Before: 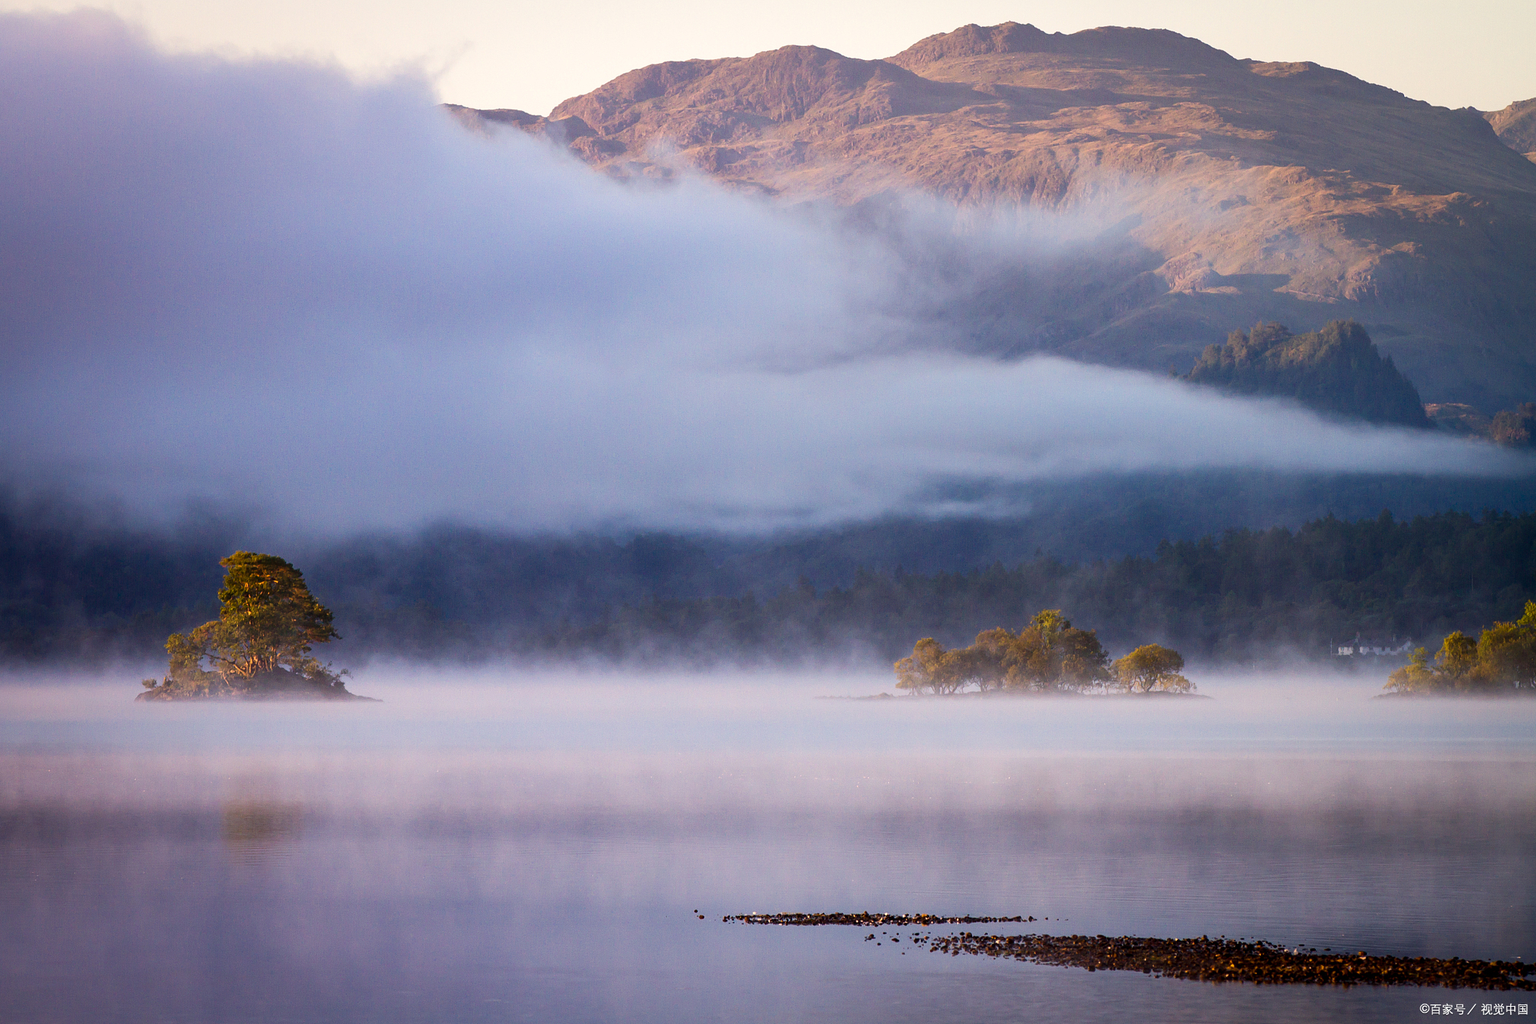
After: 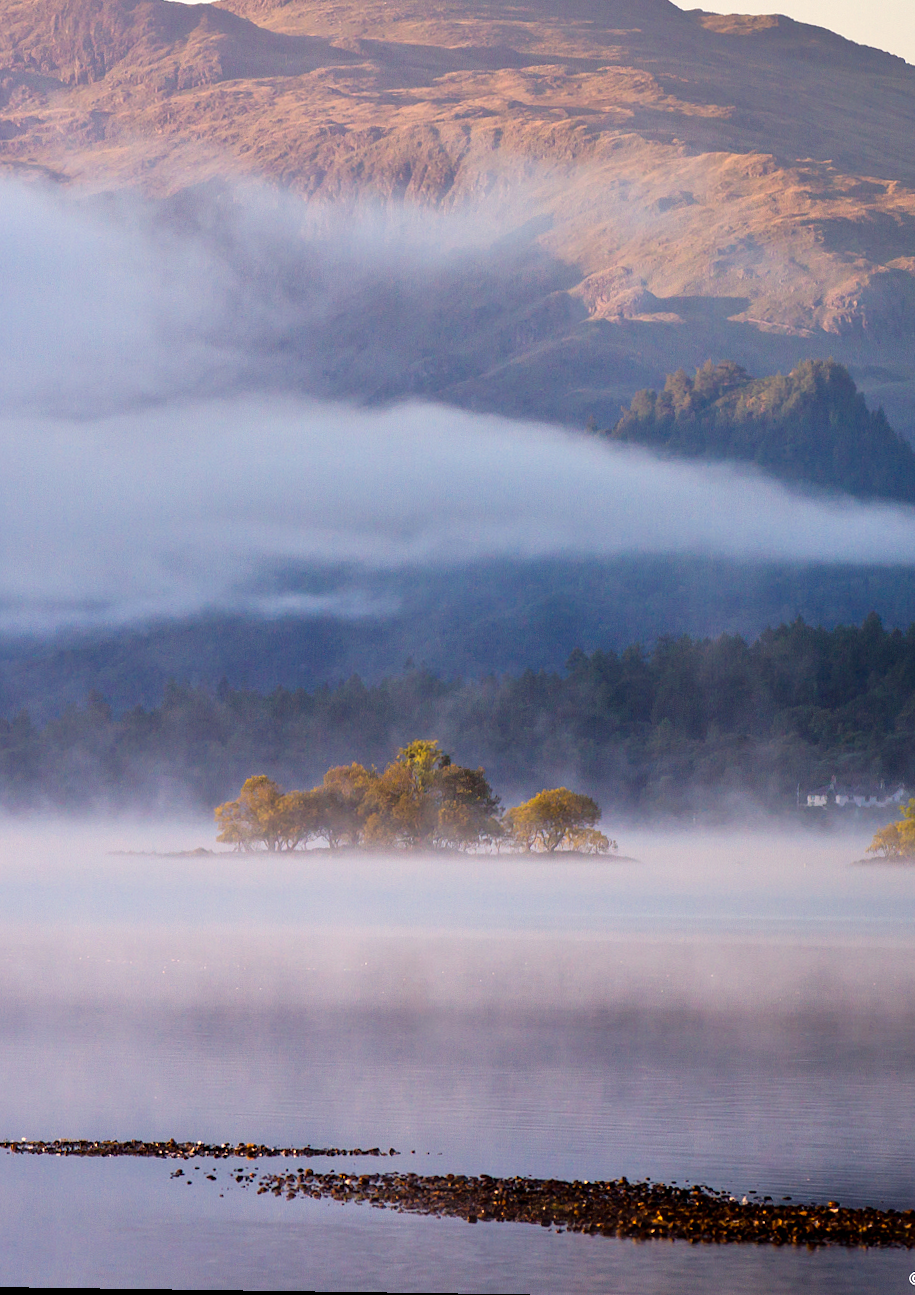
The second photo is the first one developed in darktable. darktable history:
crop: left 47.628%, top 6.643%, right 7.874%
tone equalizer: -8 EV 0.001 EV, -7 EV -0.004 EV, -6 EV 0.009 EV, -5 EV 0.032 EV, -4 EV 0.276 EV, -3 EV 0.644 EV, -2 EV 0.584 EV, -1 EV 0.187 EV, +0 EV 0.024 EV
rotate and perspective: rotation 0.8°, automatic cropping off
